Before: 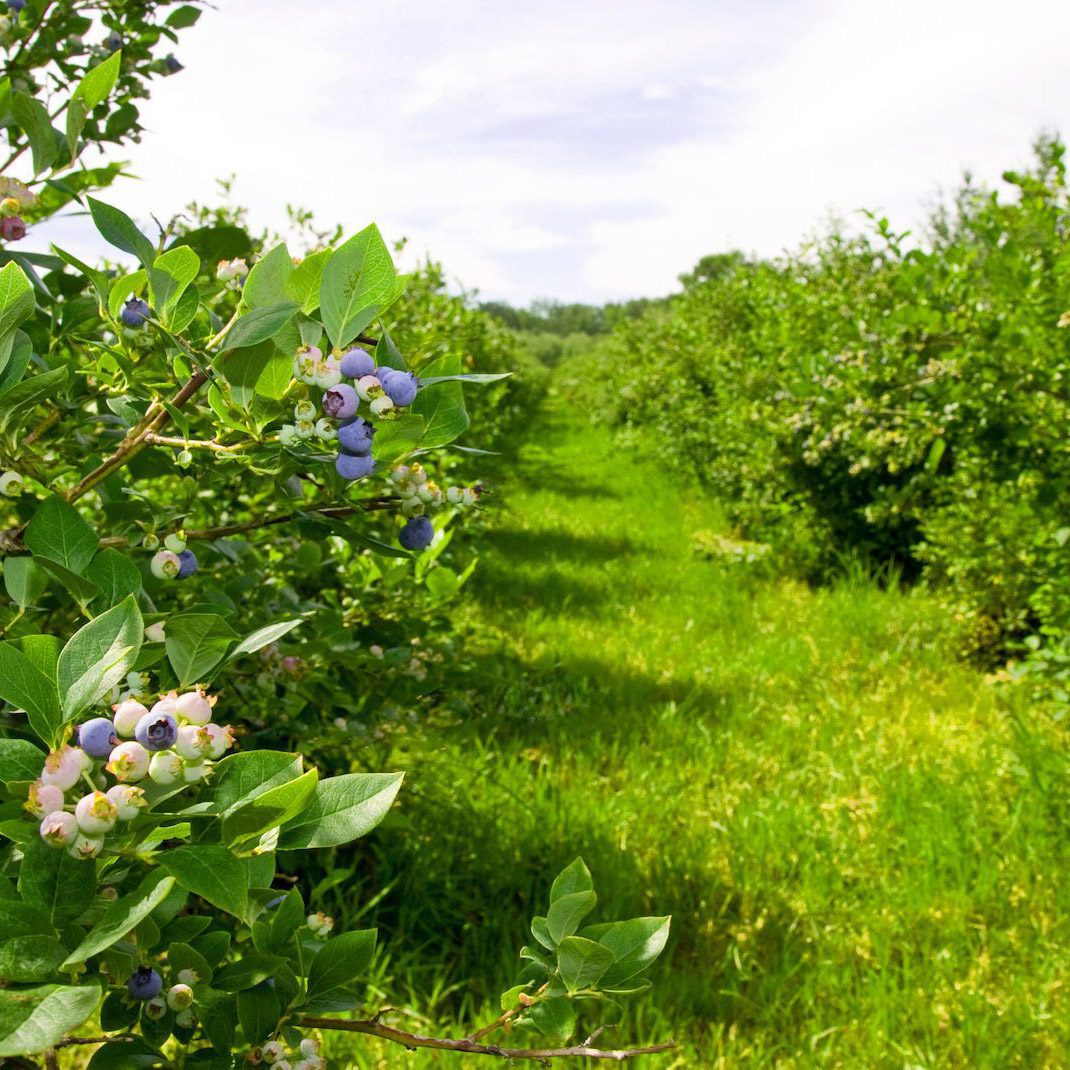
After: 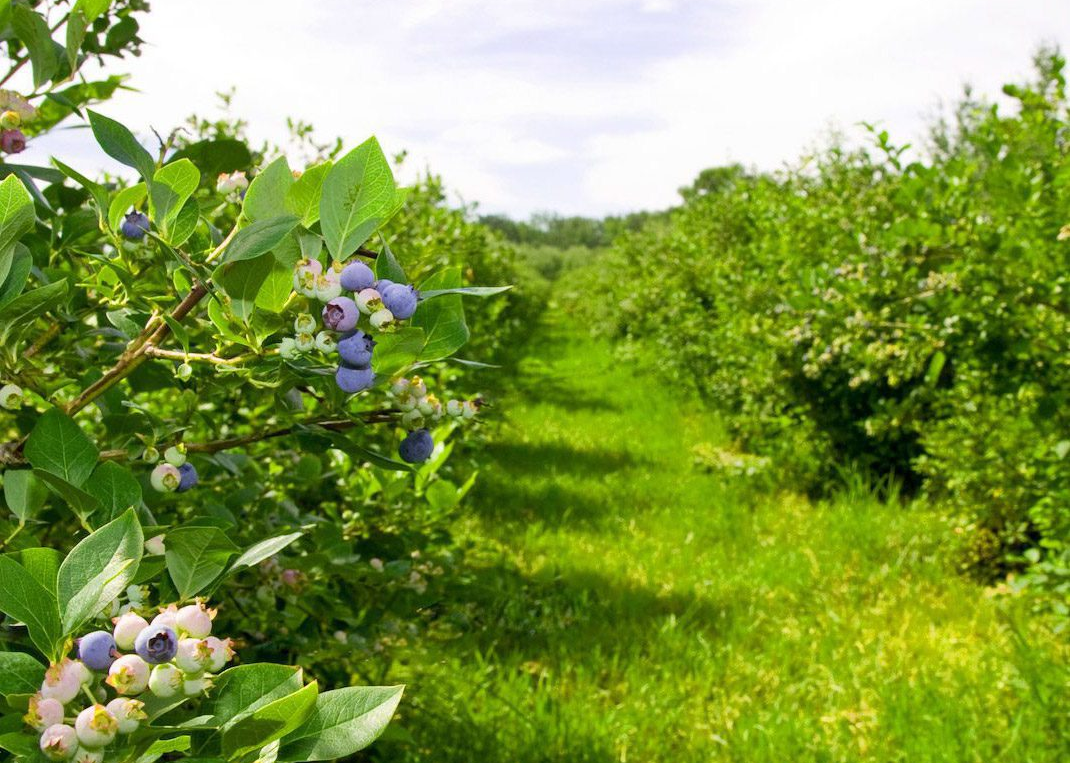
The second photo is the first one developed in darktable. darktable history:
crop and rotate: top 8.149%, bottom 20.463%
